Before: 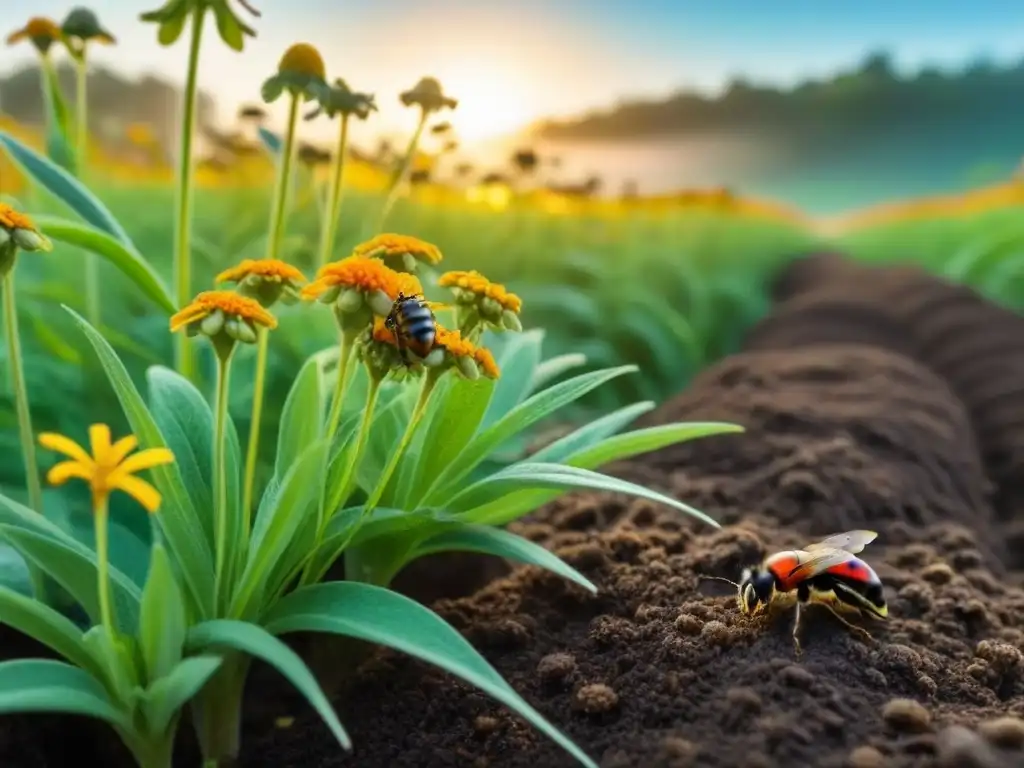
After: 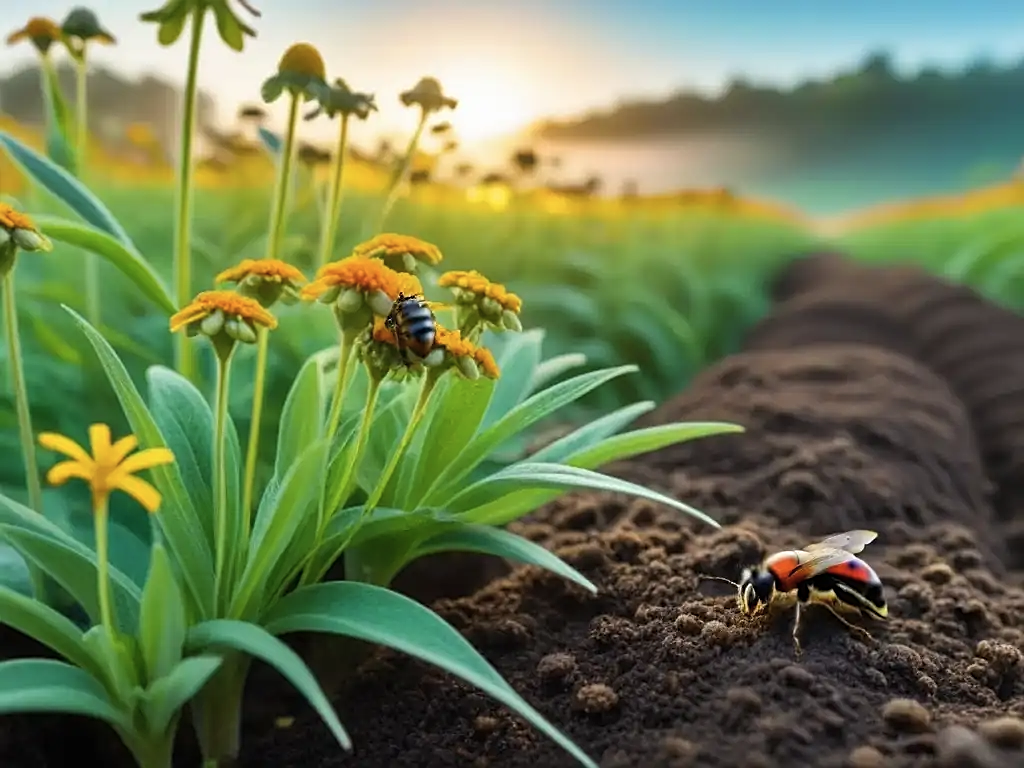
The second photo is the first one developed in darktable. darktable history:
color balance rgb: perceptual saturation grading › global saturation 10.529%
color correction: highlights b* -0.004, saturation 0.82
sharpen: on, module defaults
